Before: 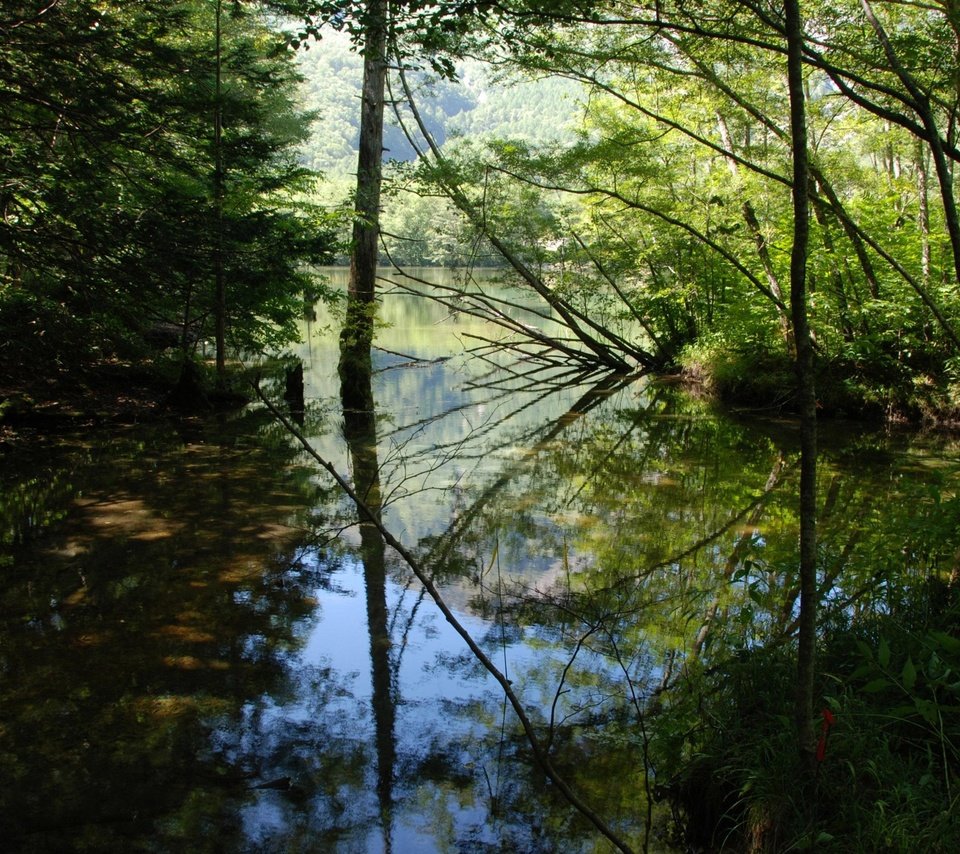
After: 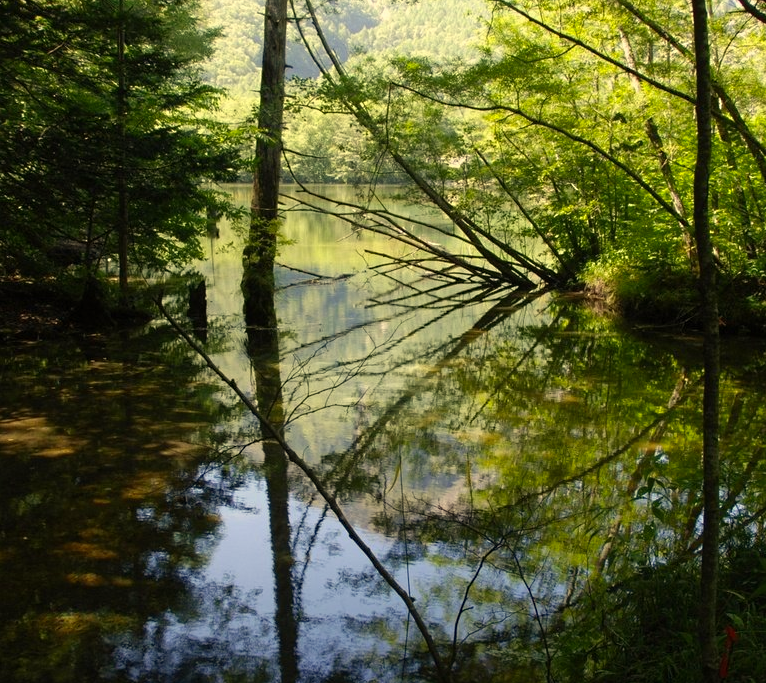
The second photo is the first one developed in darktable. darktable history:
sharpen: radius 5.346, amount 0.311, threshold 26.534
crop and rotate: left 10.123%, top 9.791%, right 10.07%, bottom 10.142%
color correction: highlights a* 2.59, highlights b* 23.51
contrast equalizer: y [[0.5, 0.5, 0.468, 0.5, 0.5, 0.5], [0.5 ×6], [0.5 ×6], [0 ×6], [0 ×6]], mix 0.58
